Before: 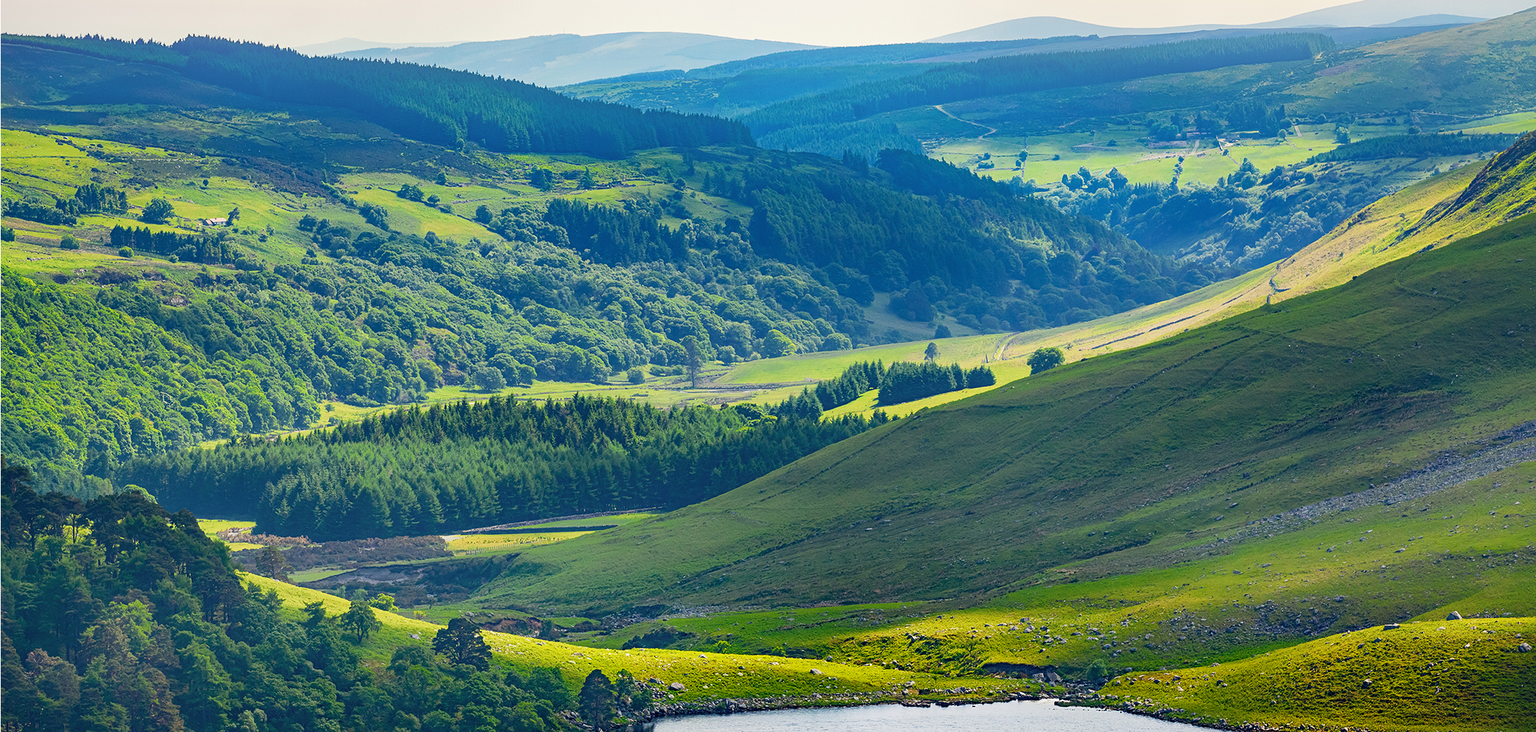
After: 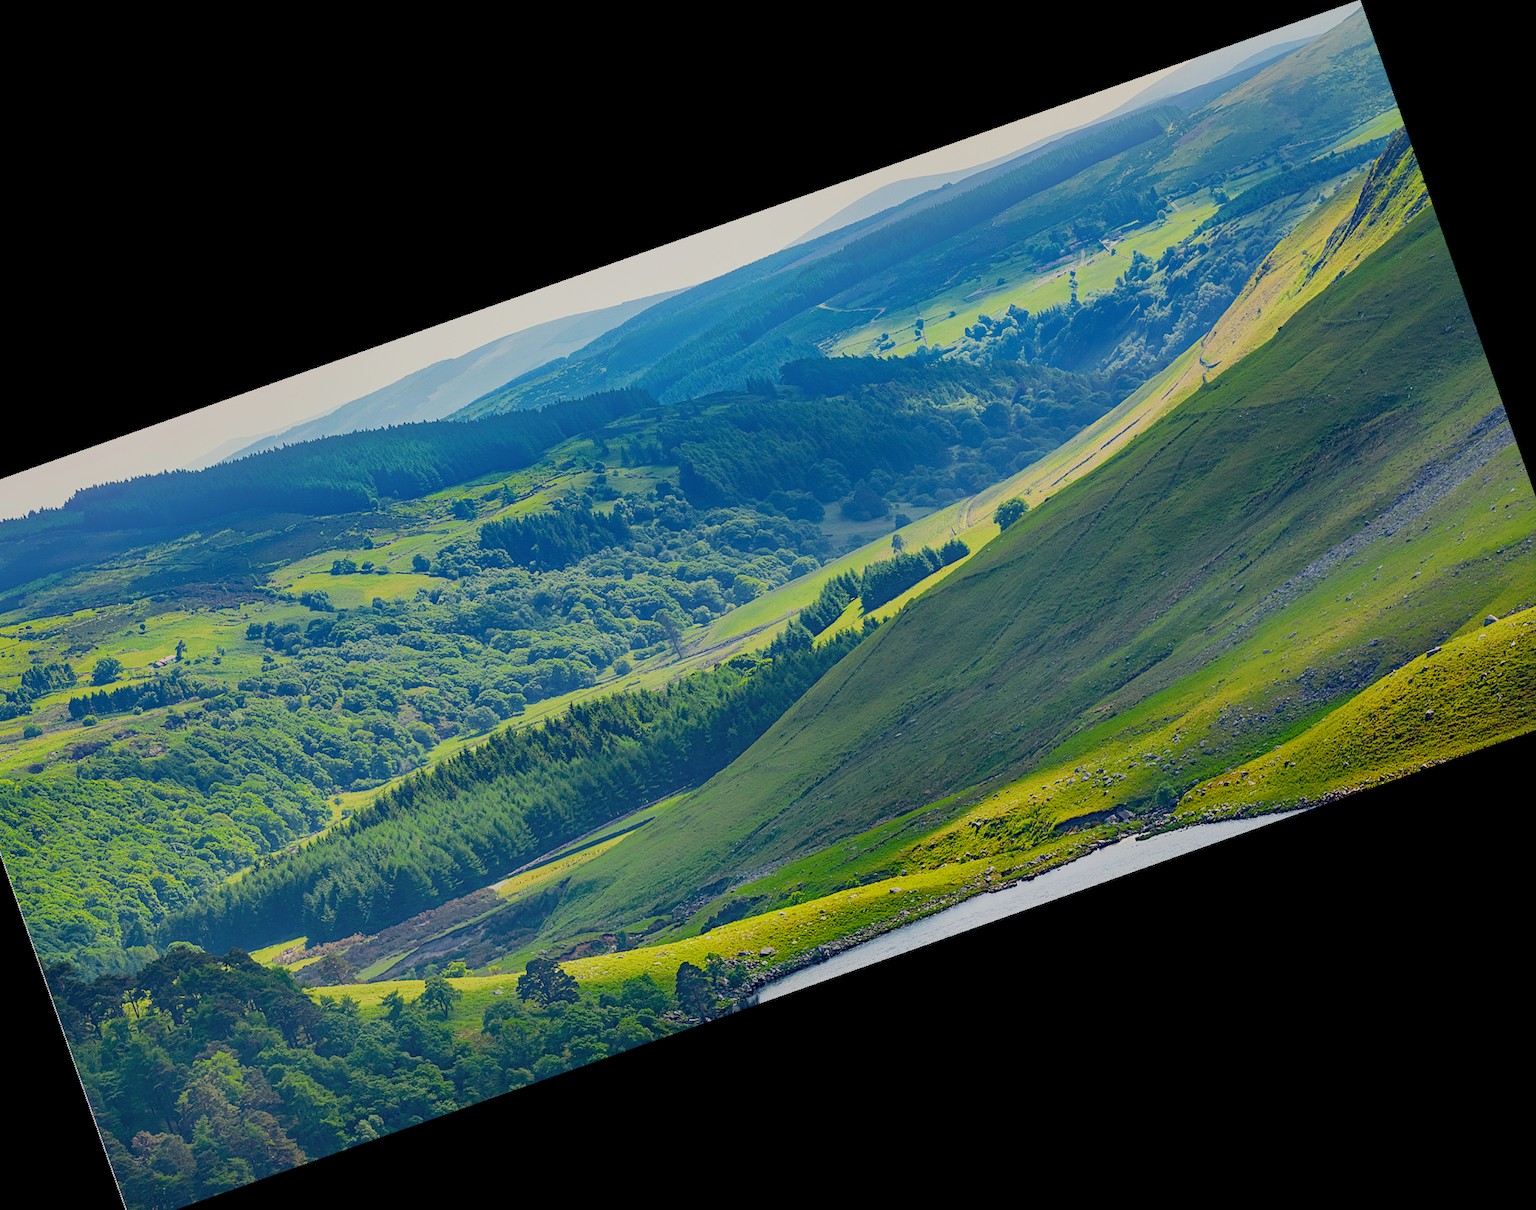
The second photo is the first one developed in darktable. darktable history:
crop and rotate: angle 19.43°, left 6.812%, right 4.125%, bottom 1.087%
filmic rgb: middle gray luminance 18.42%, black relative exposure -10.5 EV, white relative exposure 3.4 EV, threshold 6 EV, target black luminance 0%, hardness 6.03, latitude 99%, contrast 0.847, shadows ↔ highlights balance 0.505%, add noise in highlights 0, preserve chrominance max RGB, color science v3 (2019), use custom middle-gray values true, iterations of high-quality reconstruction 0, contrast in highlights soft, enable highlight reconstruction true
